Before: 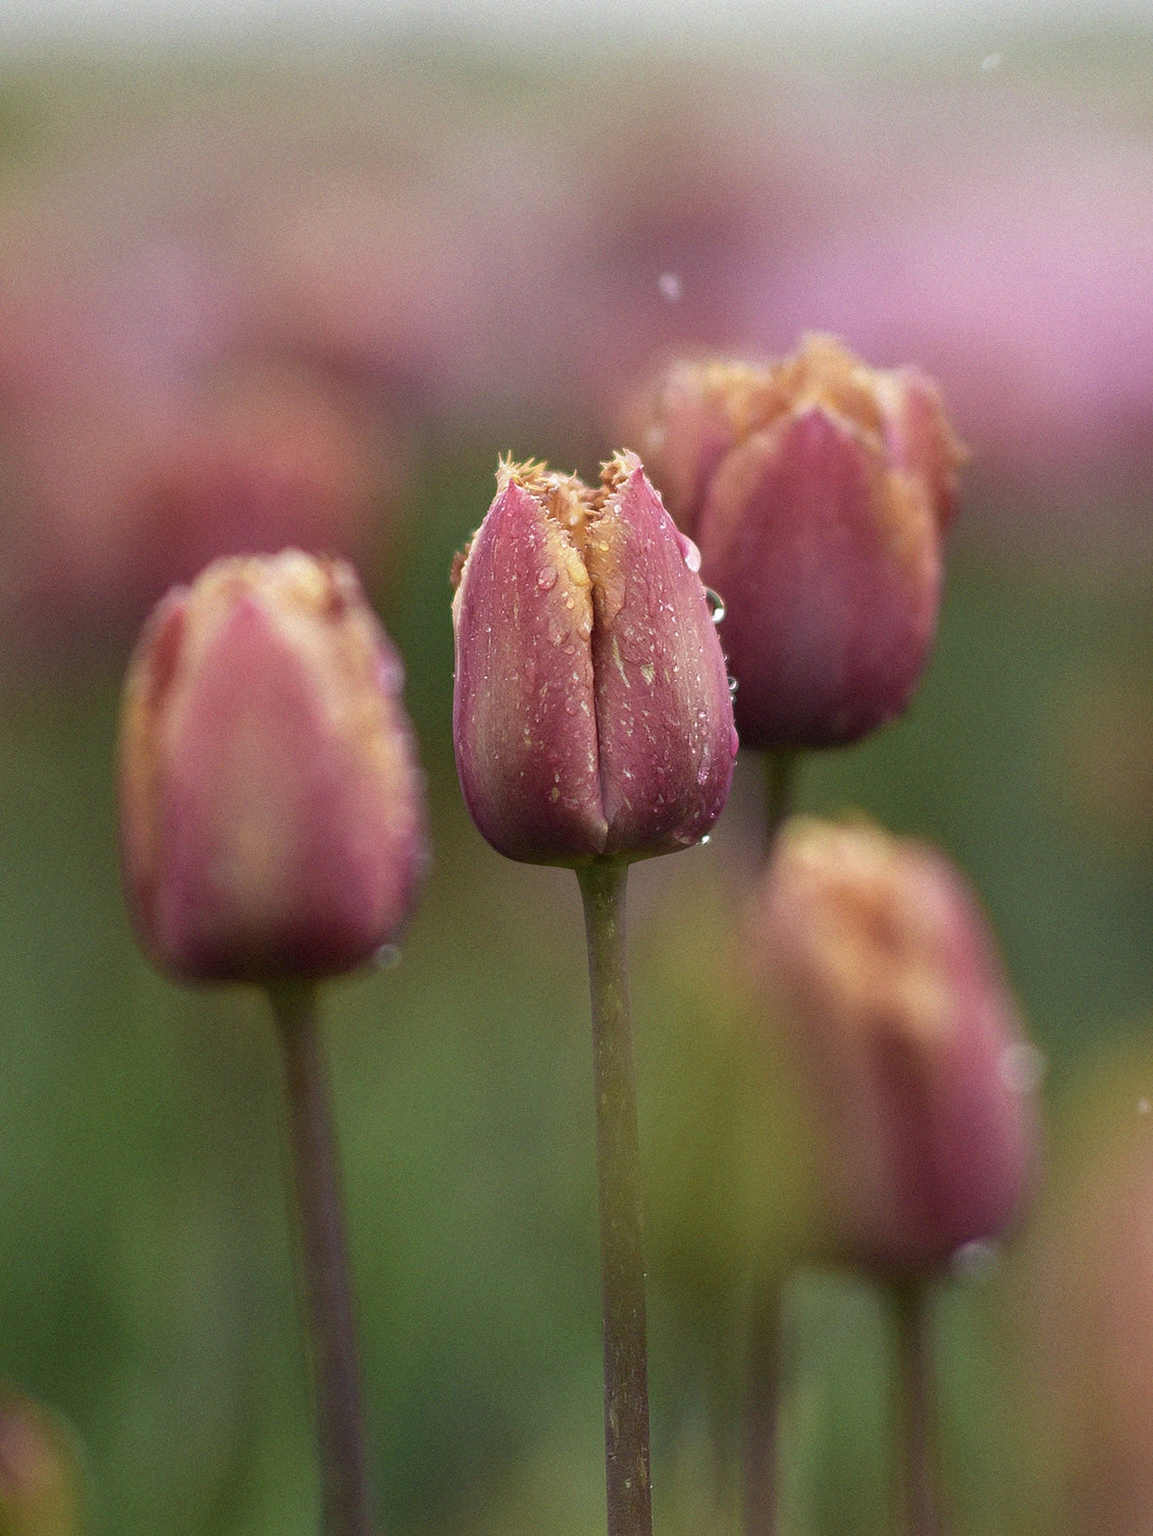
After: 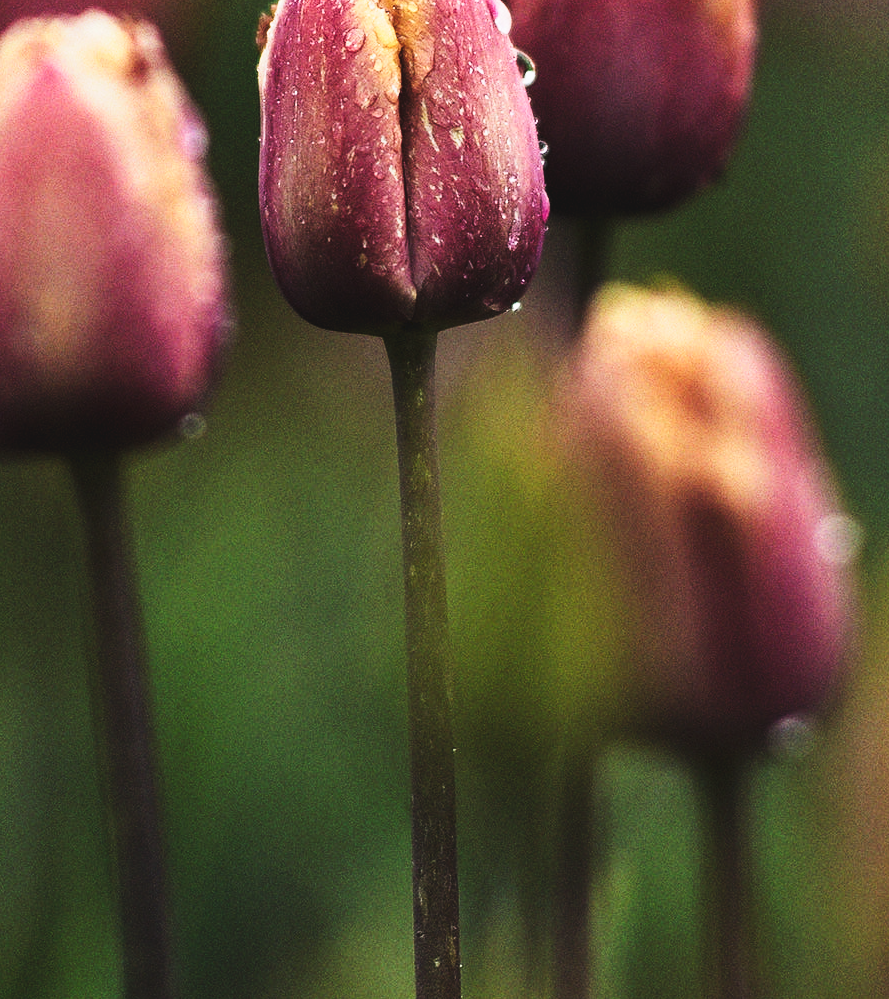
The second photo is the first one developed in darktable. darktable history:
crop and rotate: left 17.299%, top 35.115%, right 7.015%, bottom 1.024%
tone curve: curves: ch0 [(0, 0) (0.003, 0.06) (0.011, 0.059) (0.025, 0.065) (0.044, 0.076) (0.069, 0.088) (0.1, 0.102) (0.136, 0.116) (0.177, 0.137) (0.224, 0.169) (0.277, 0.214) (0.335, 0.271) (0.399, 0.356) (0.468, 0.459) (0.543, 0.579) (0.623, 0.705) (0.709, 0.823) (0.801, 0.918) (0.898, 0.963) (1, 1)], preserve colors none
filmic rgb: black relative exposure -8.07 EV, white relative exposure 3 EV, hardness 5.35, contrast 1.25
white balance: red 0.978, blue 0.999
contrast brightness saturation: contrast 0.1, brightness 0.02, saturation 0.02
